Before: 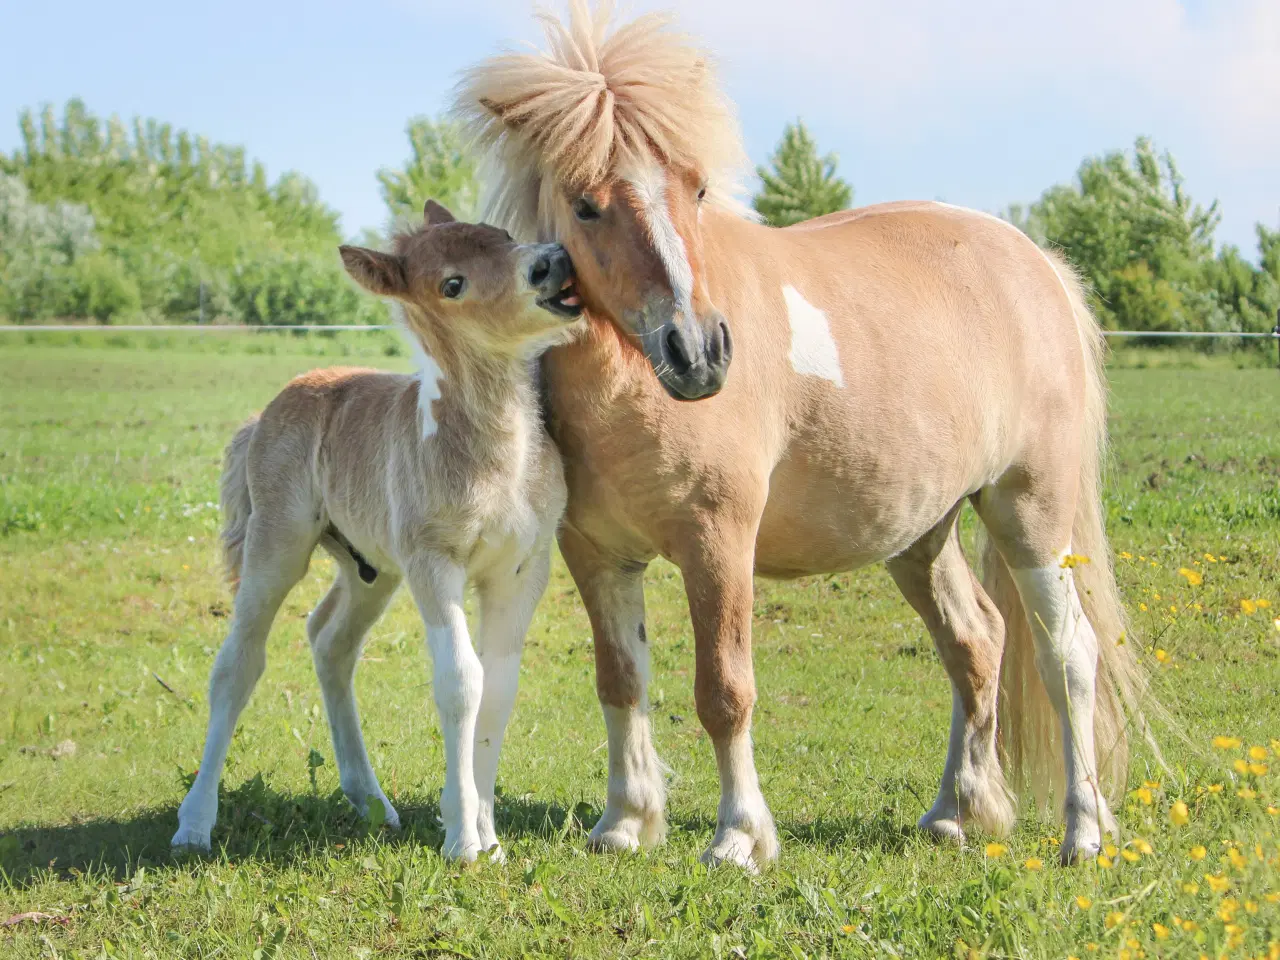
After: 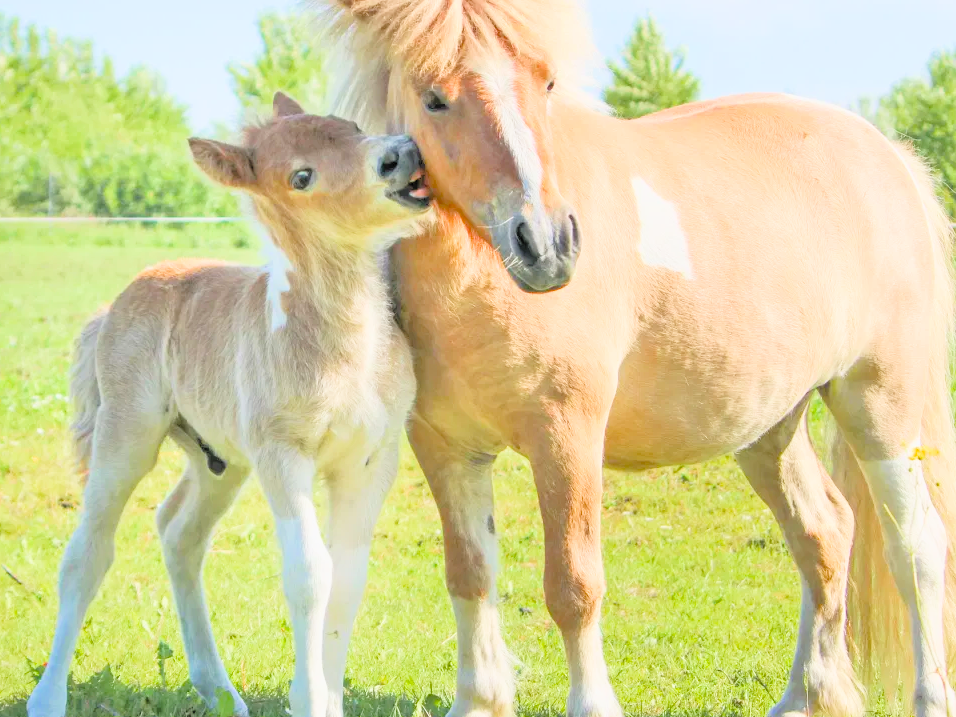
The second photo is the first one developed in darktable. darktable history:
exposure: black level correction 0, exposure 1 EV, compensate highlight preservation false
crop and rotate: left 11.831%, top 11.346%, right 13.429%, bottom 13.899%
tone equalizer: -8 EV 0.001 EV, -7 EV -0.004 EV, -6 EV 0.009 EV, -5 EV 0.032 EV, -4 EV 0.276 EV, -3 EV 0.644 EV, -2 EV 0.584 EV, -1 EV 0.187 EV, +0 EV 0.024 EV
contrast brightness saturation: brightness 0.13
filmic rgb: black relative exposure -7.6 EV, white relative exposure 4.64 EV, threshold 3 EV, target black luminance 0%, hardness 3.55, latitude 50.51%, contrast 1.033, highlights saturation mix 10%, shadows ↔ highlights balance -0.198%, color science v4 (2020), enable highlight reconstruction true
